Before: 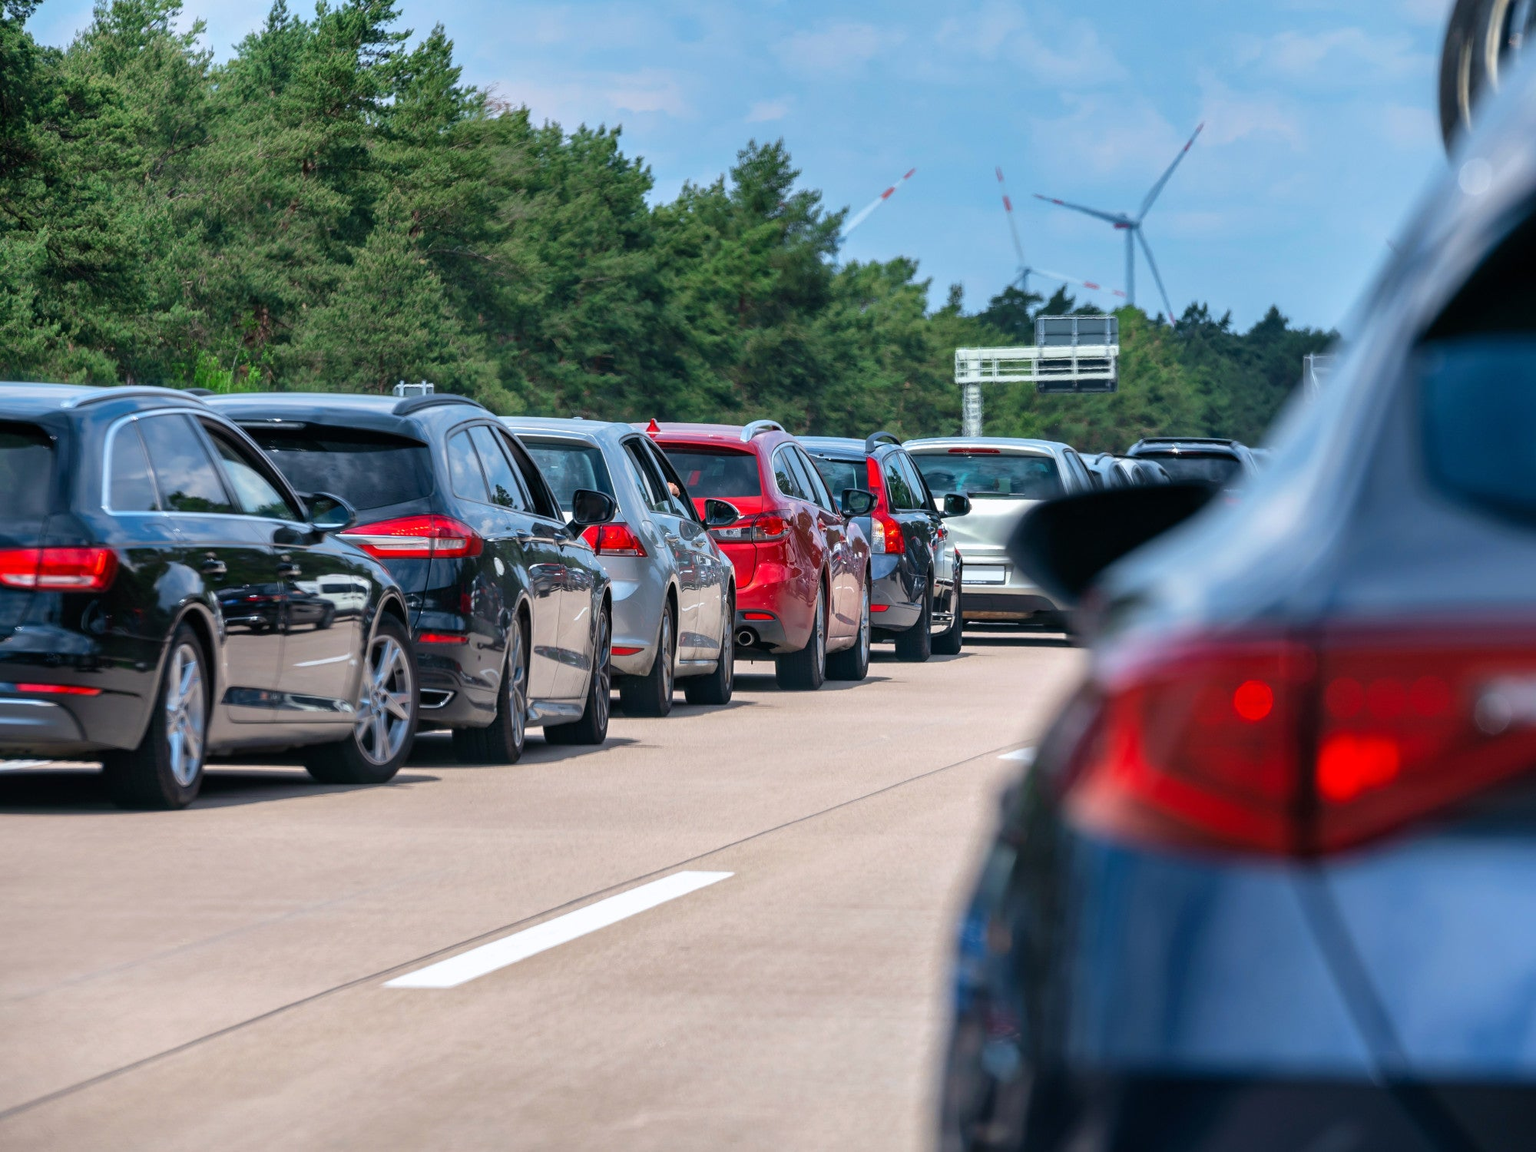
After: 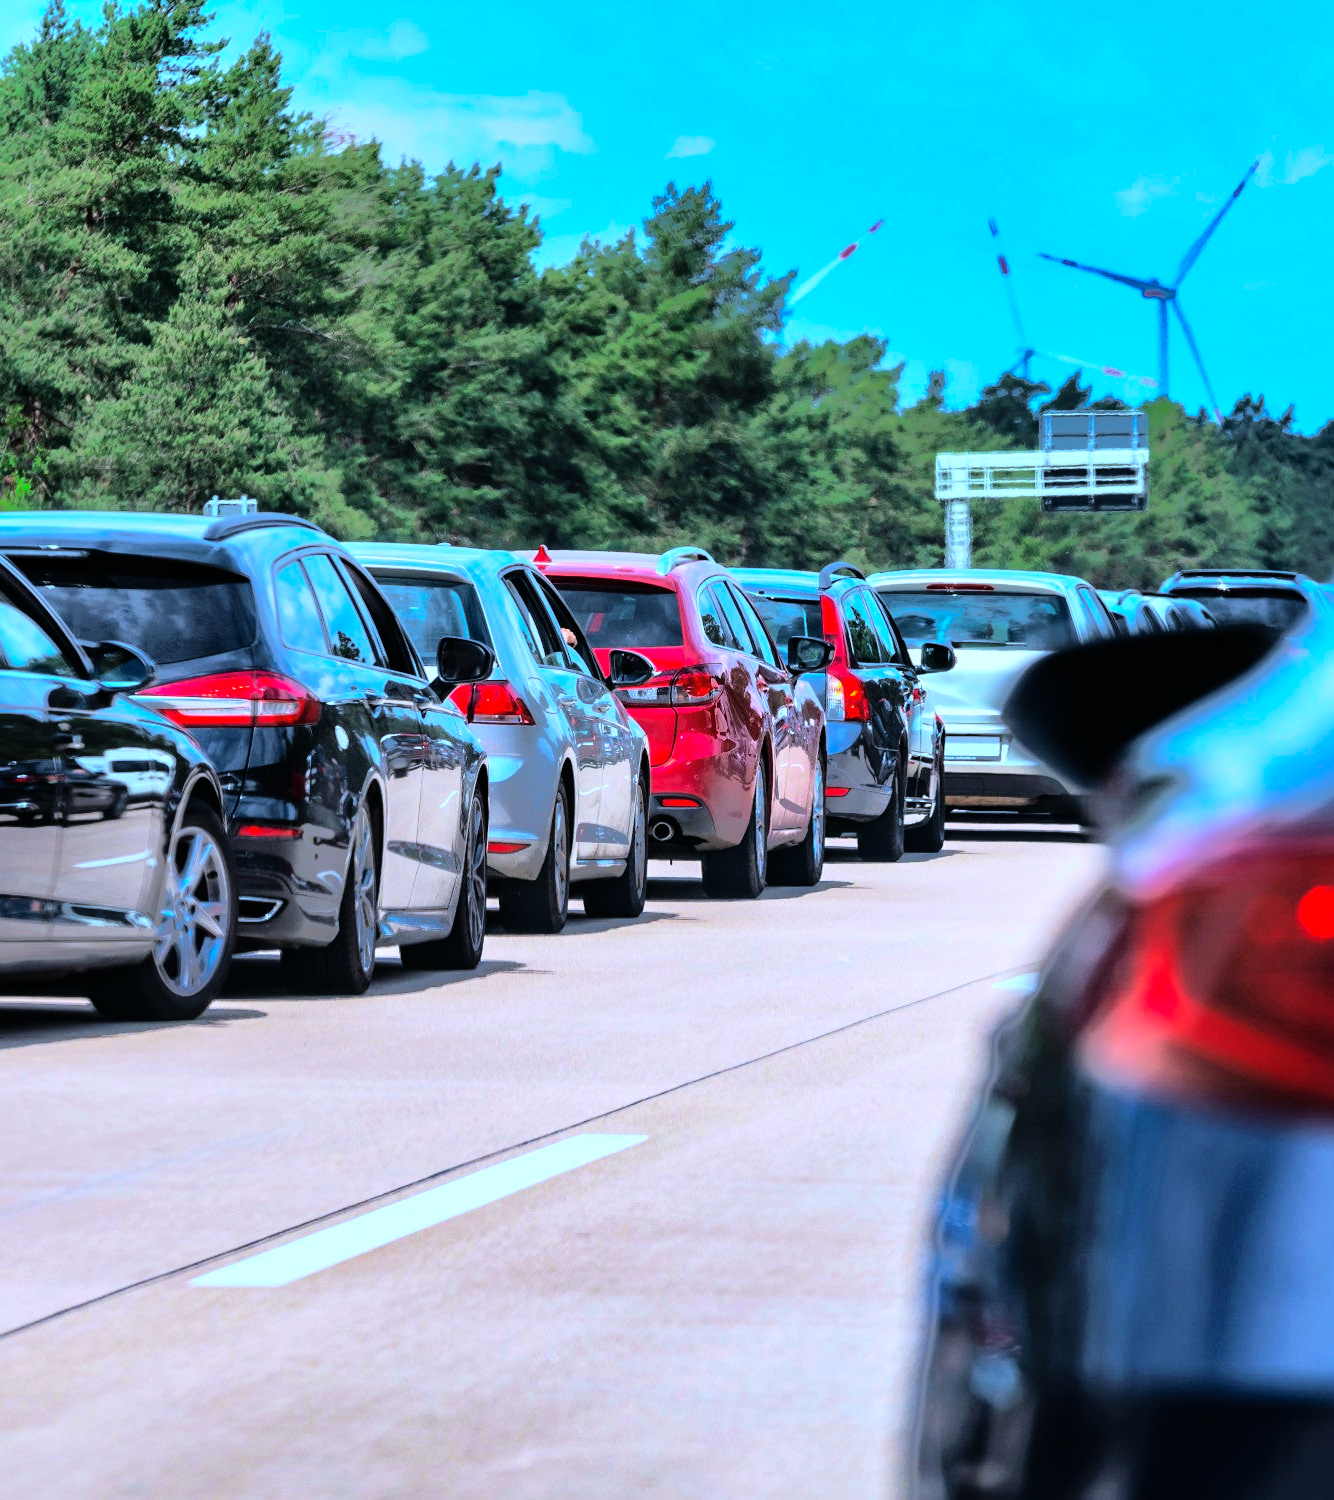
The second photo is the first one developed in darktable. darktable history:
crop and rotate: left 15.446%, right 17.836%
rgb curve: curves: ch0 [(0, 0) (0.21, 0.15) (0.24, 0.21) (0.5, 0.75) (0.75, 0.96) (0.89, 0.99) (1, 1)]; ch1 [(0, 0.02) (0.21, 0.13) (0.25, 0.2) (0.5, 0.67) (0.75, 0.9) (0.89, 0.97) (1, 1)]; ch2 [(0, 0.02) (0.21, 0.13) (0.25, 0.2) (0.5, 0.67) (0.75, 0.9) (0.89, 0.97) (1, 1)], compensate middle gray true
shadows and highlights: shadows 38.43, highlights -74.54
white balance: red 0.924, blue 1.095
